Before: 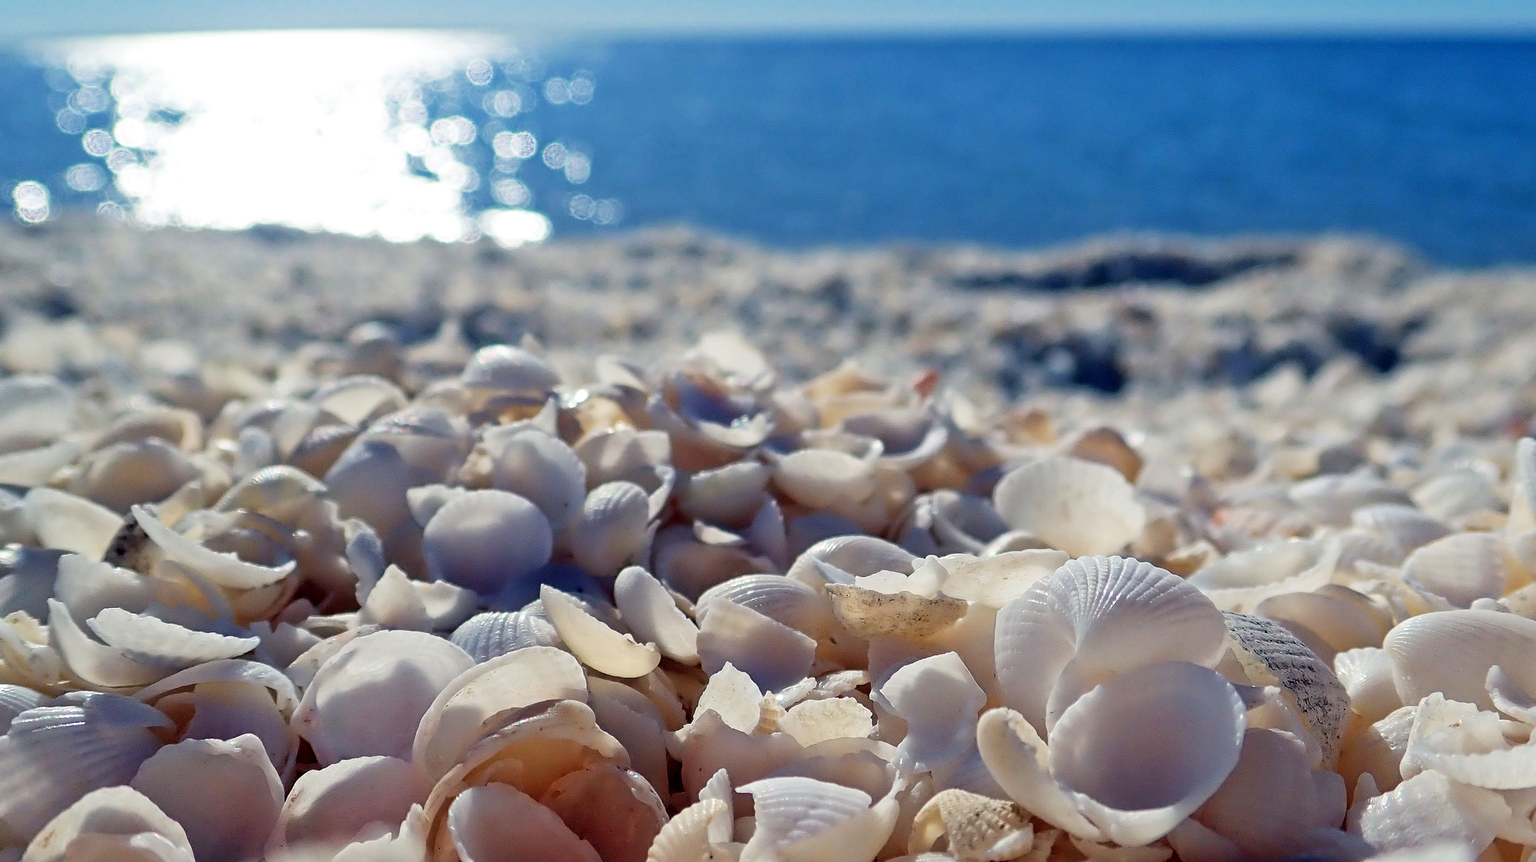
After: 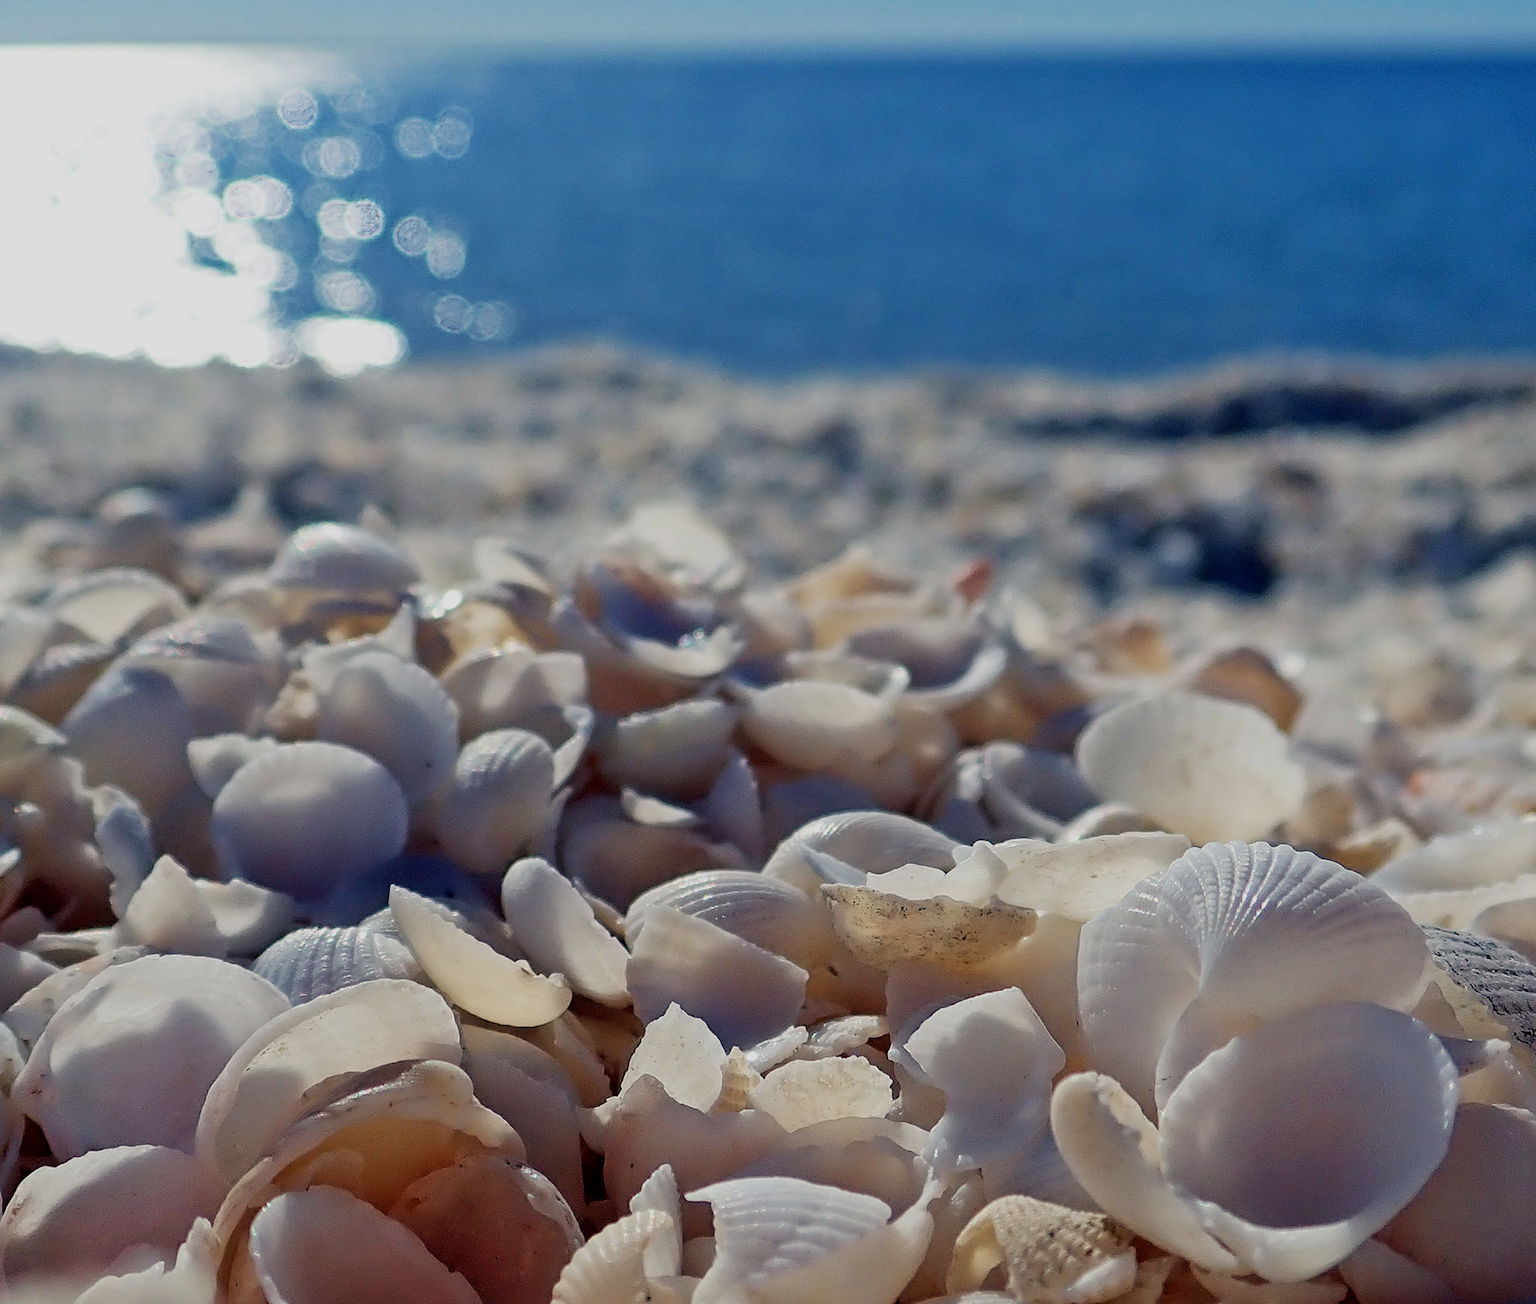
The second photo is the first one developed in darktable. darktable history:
crop and rotate: left 18.442%, right 15.508%
exposure: exposure -0.462 EV, compensate highlight preservation false
